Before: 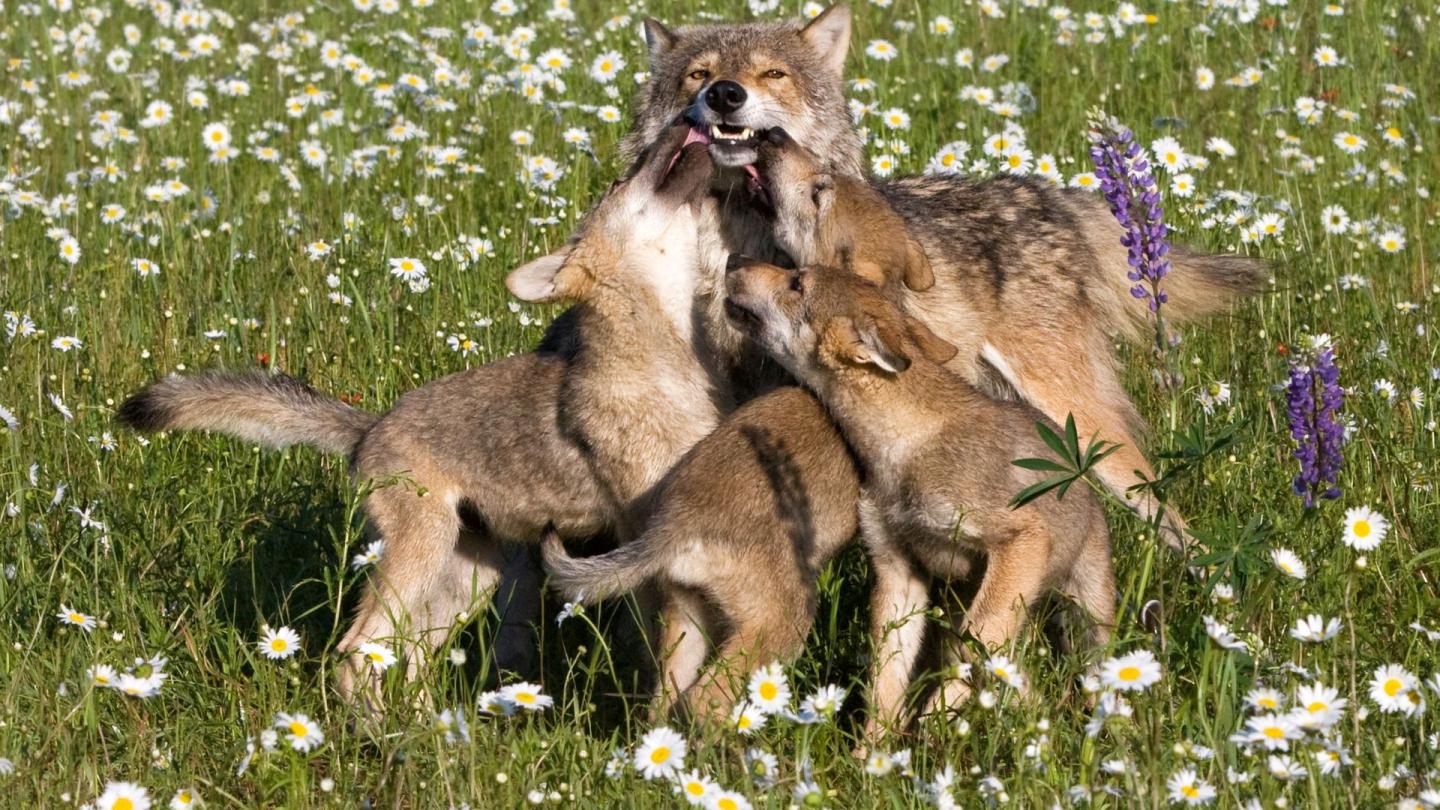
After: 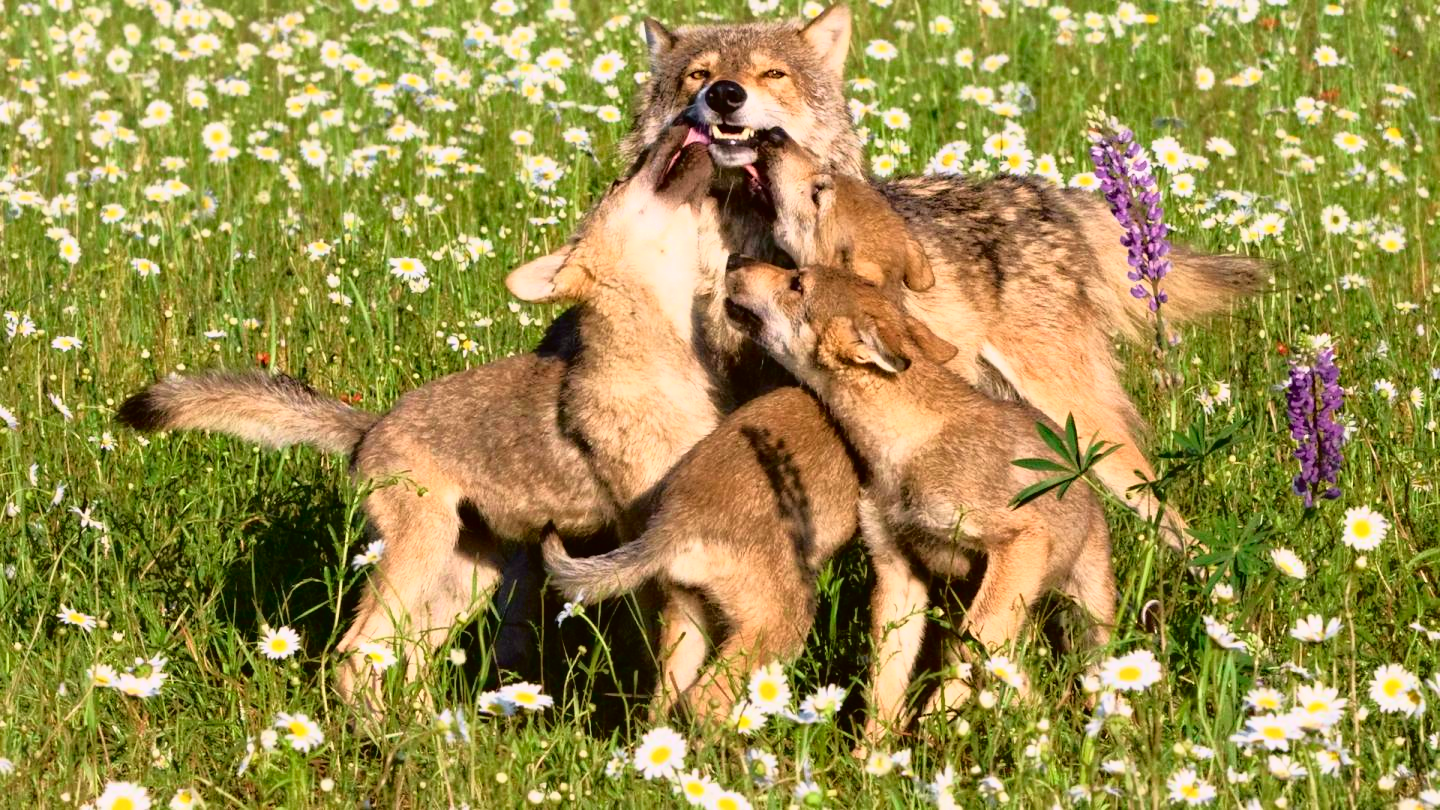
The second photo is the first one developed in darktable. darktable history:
tone curve: curves: ch0 [(0, 0.015) (0.091, 0.055) (0.184, 0.159) (0.304, 0.382) (0.492, 0.579) (0.628, 0.755) (0.832, 0.932) (0.984, 0.963)]; ch1 [(0, 0) (0.34, 0.235) (0.493, 0.5) (0.547, 0.586) (0.764, 0.815) (1, 1)]; ch2 [(0, 0) (0.44, 0.458) (0.476, 0.477) (0.542, 0.594) (0.674, 0.724) (1, 1)], color space Lab, independent channels, preserve colors none
